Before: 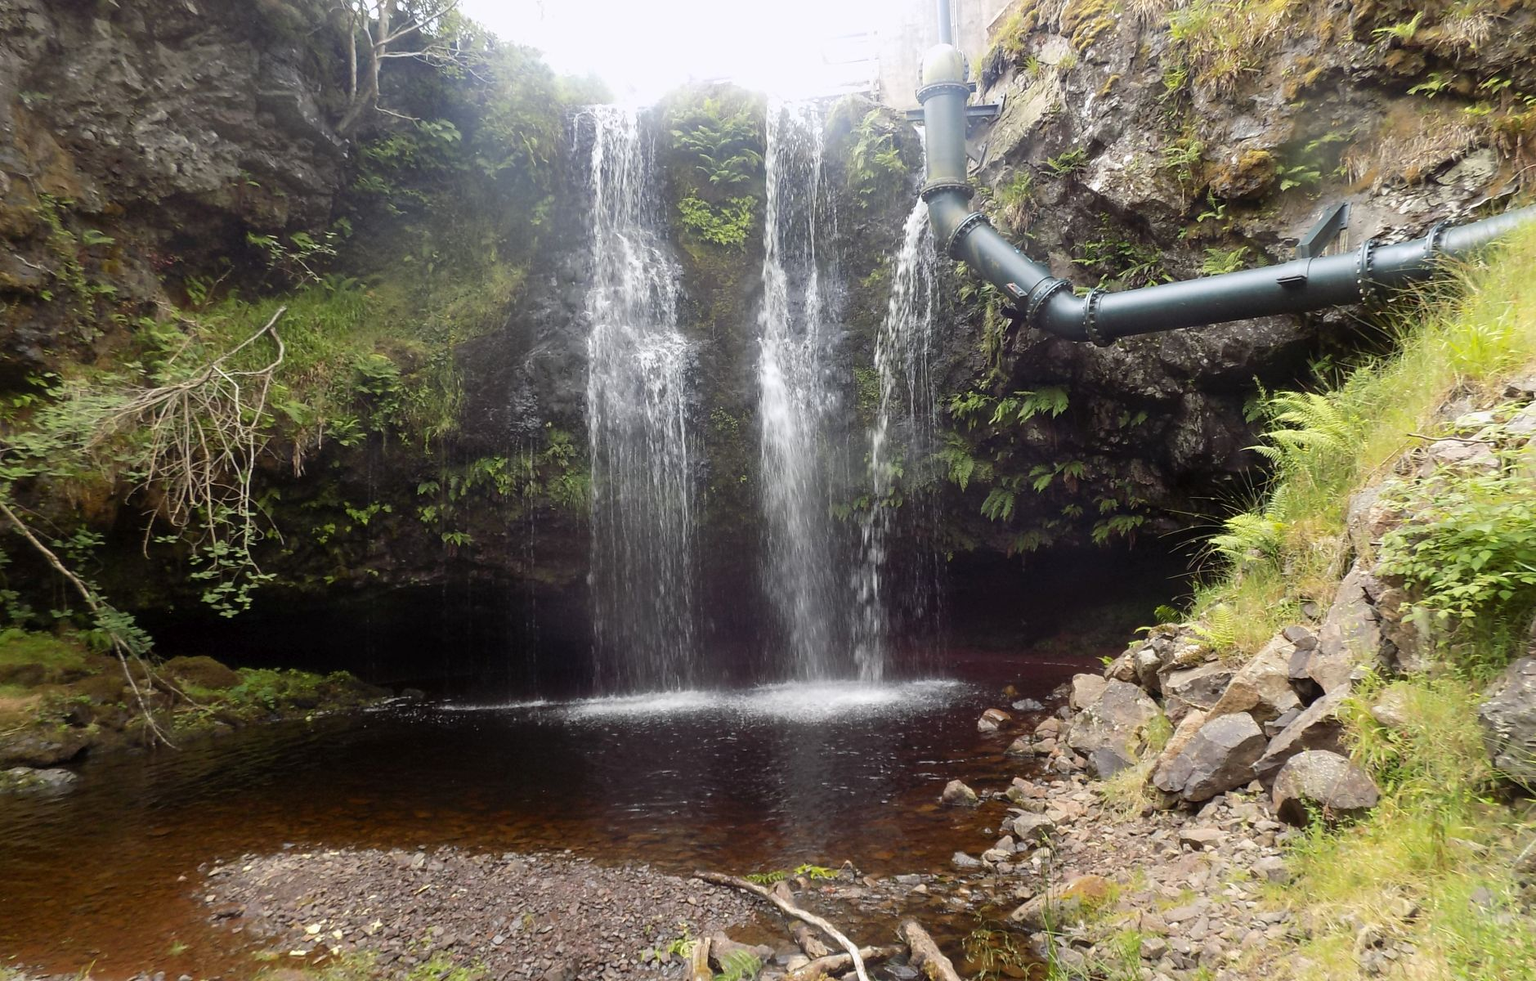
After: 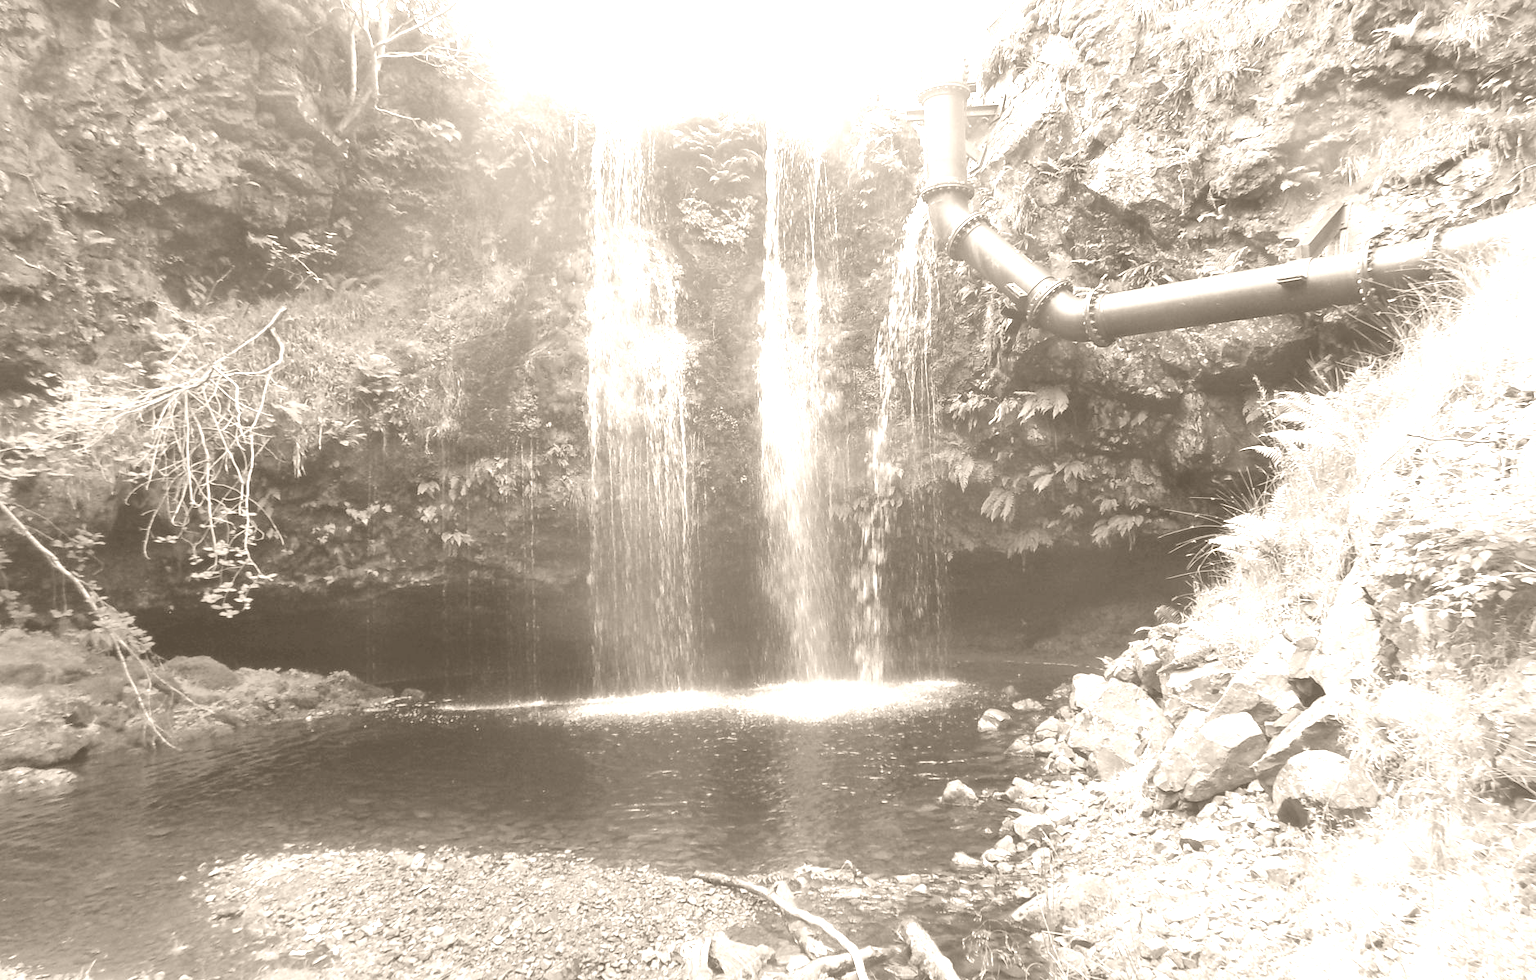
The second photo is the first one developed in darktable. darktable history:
shadows and highlights: on, module defaults
exposure: black level correction -0.002, exposure 0.54 EV, compensate highlight preservation false
colorize: hue 34.49°, saturation 35.33%, source mix 100%, version 1
